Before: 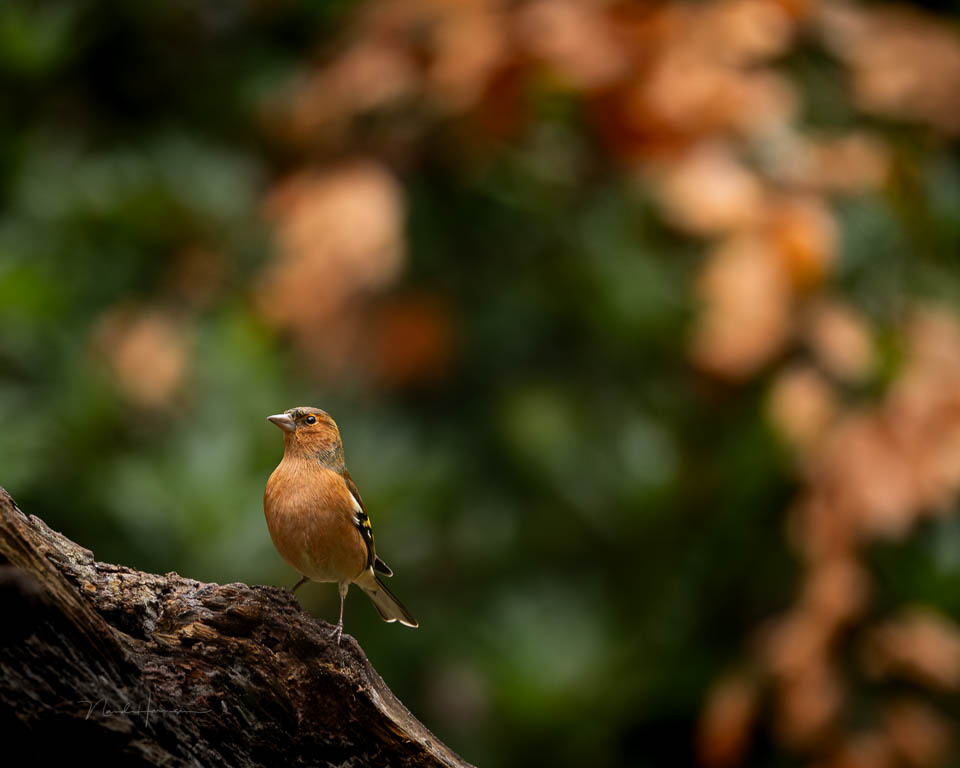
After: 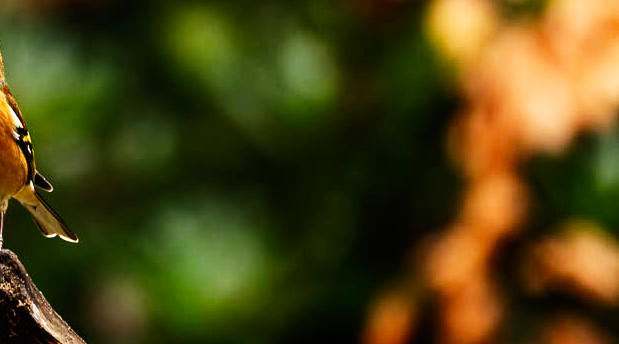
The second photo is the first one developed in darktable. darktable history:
crop and rotate: left 35.509%, top 50.238%, bottom 4.934%
base curve: curves: ch0 [(0, 0) (0.007, 0.004) (0.027, 0.03) (0.046, 0.07) (0.207, 0.54) (0.442, 0.872) (0.673, 0.972) (1, 1)], preserve colors none
